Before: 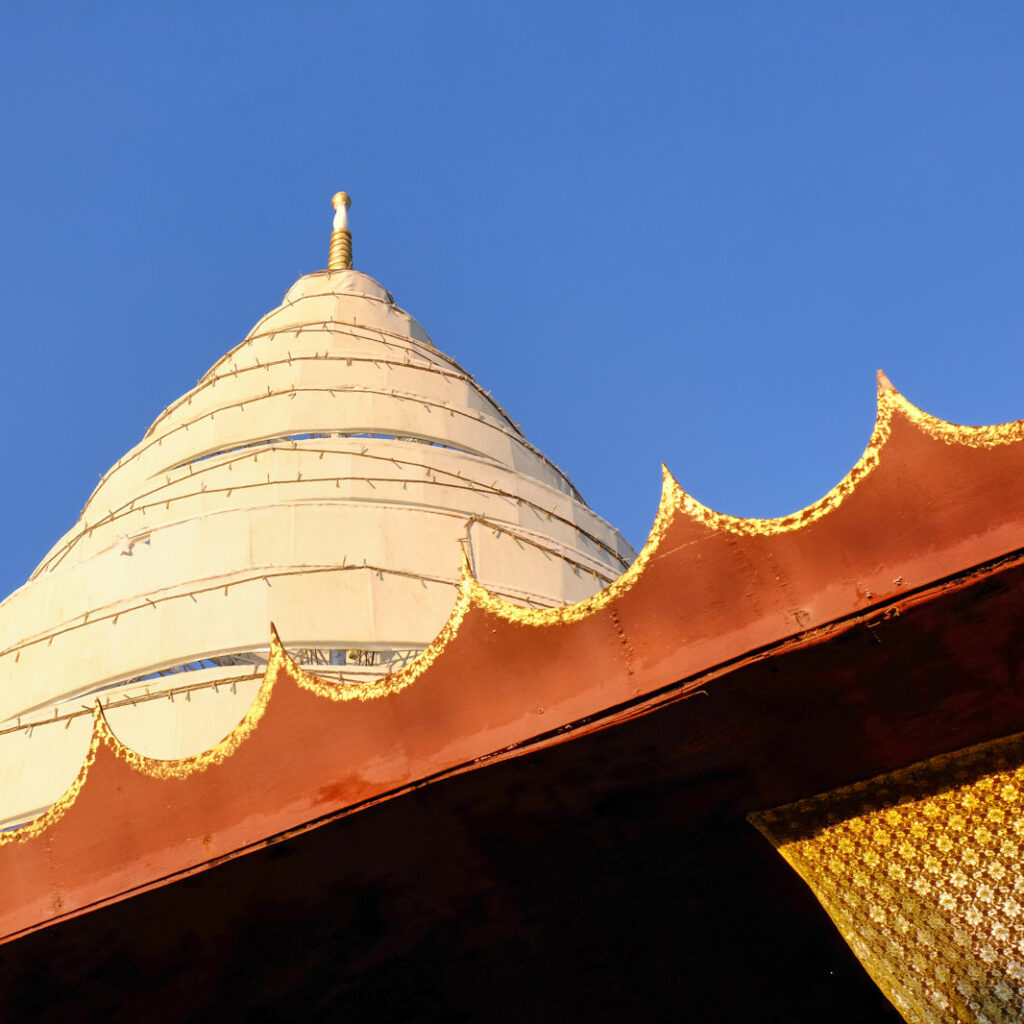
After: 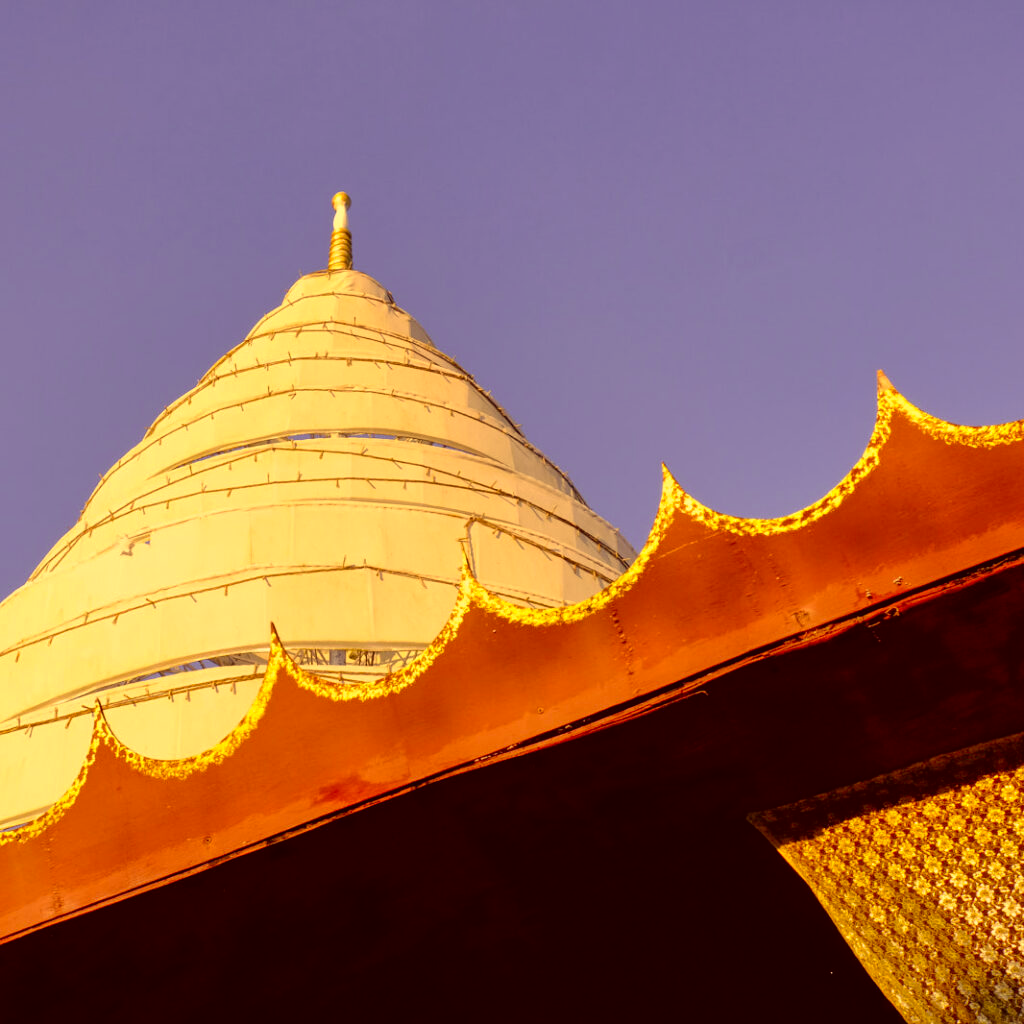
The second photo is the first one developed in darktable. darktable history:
color correction: highlights a* 9.68, highlights b* 39.17, shadows a* 13.97, shadows b* 3.66
